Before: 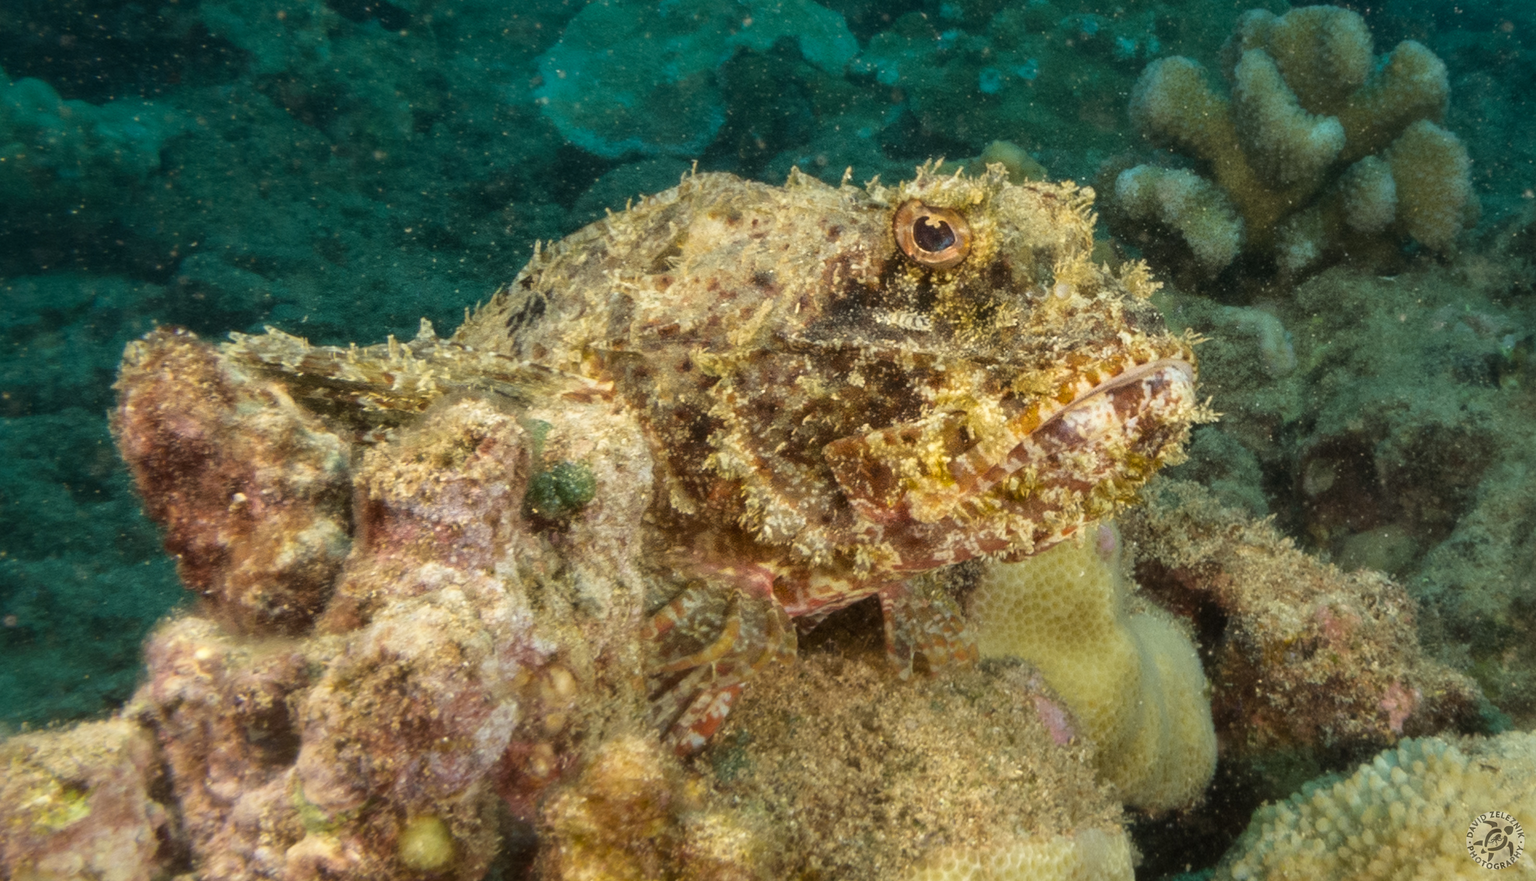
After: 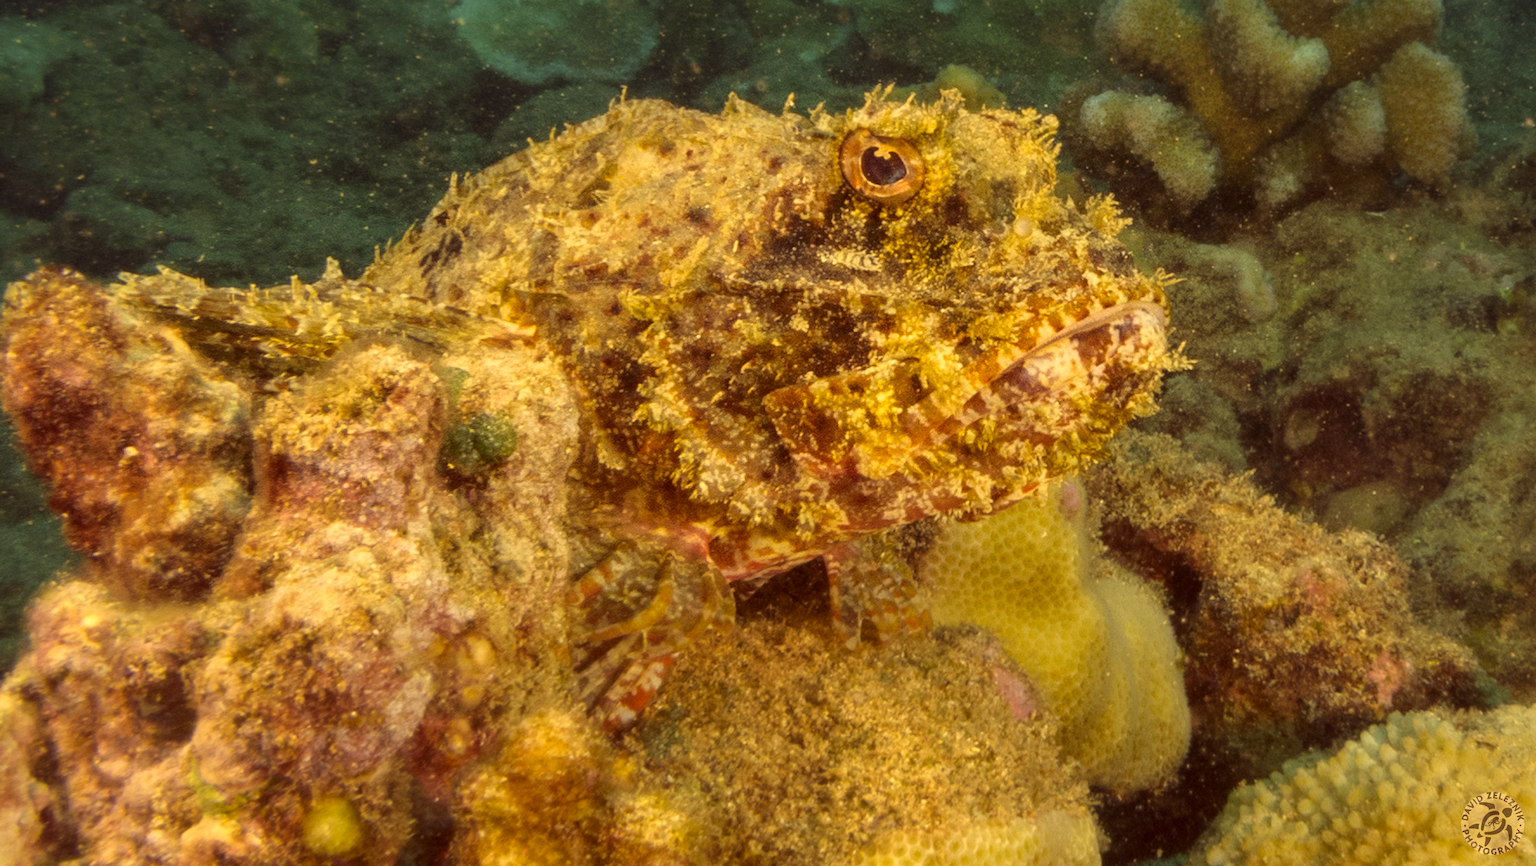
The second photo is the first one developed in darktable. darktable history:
color correction: highlights a* 10.01, highlights b* 38.31, shadows a* 14.36, shadows b* 3.07
crop and rotate: left 7.797%, top 9.219%
